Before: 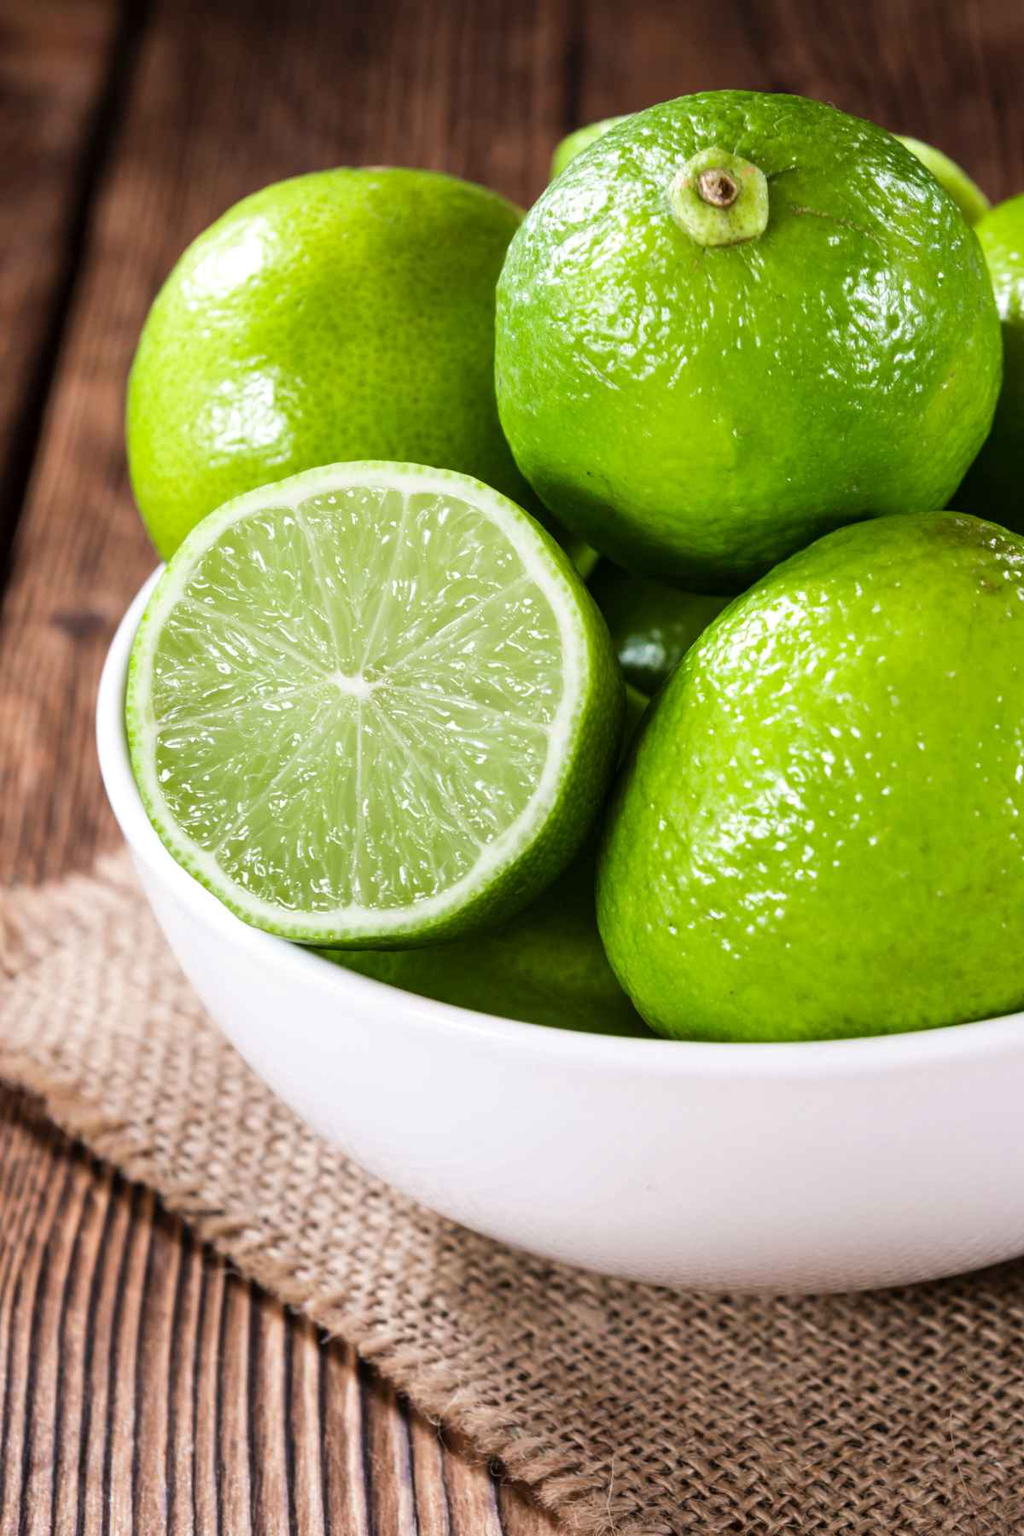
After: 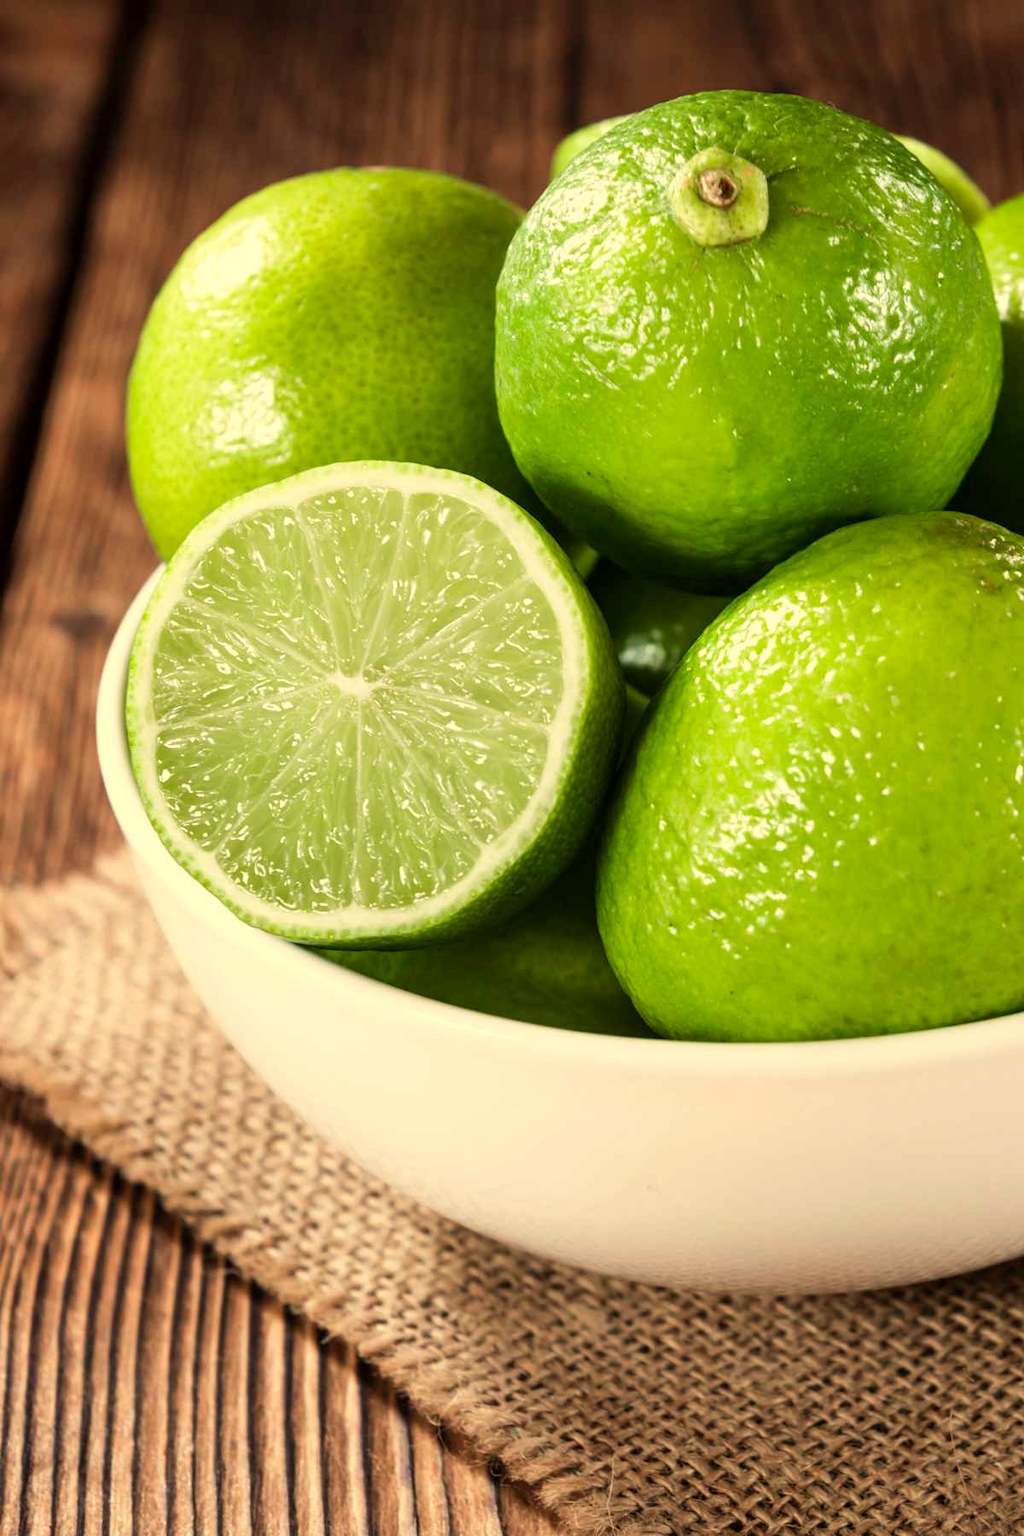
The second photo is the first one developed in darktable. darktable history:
exposure: black level correction 0.001, compensate highlight preservation false
white balance: red 1.08, blue 0.791
